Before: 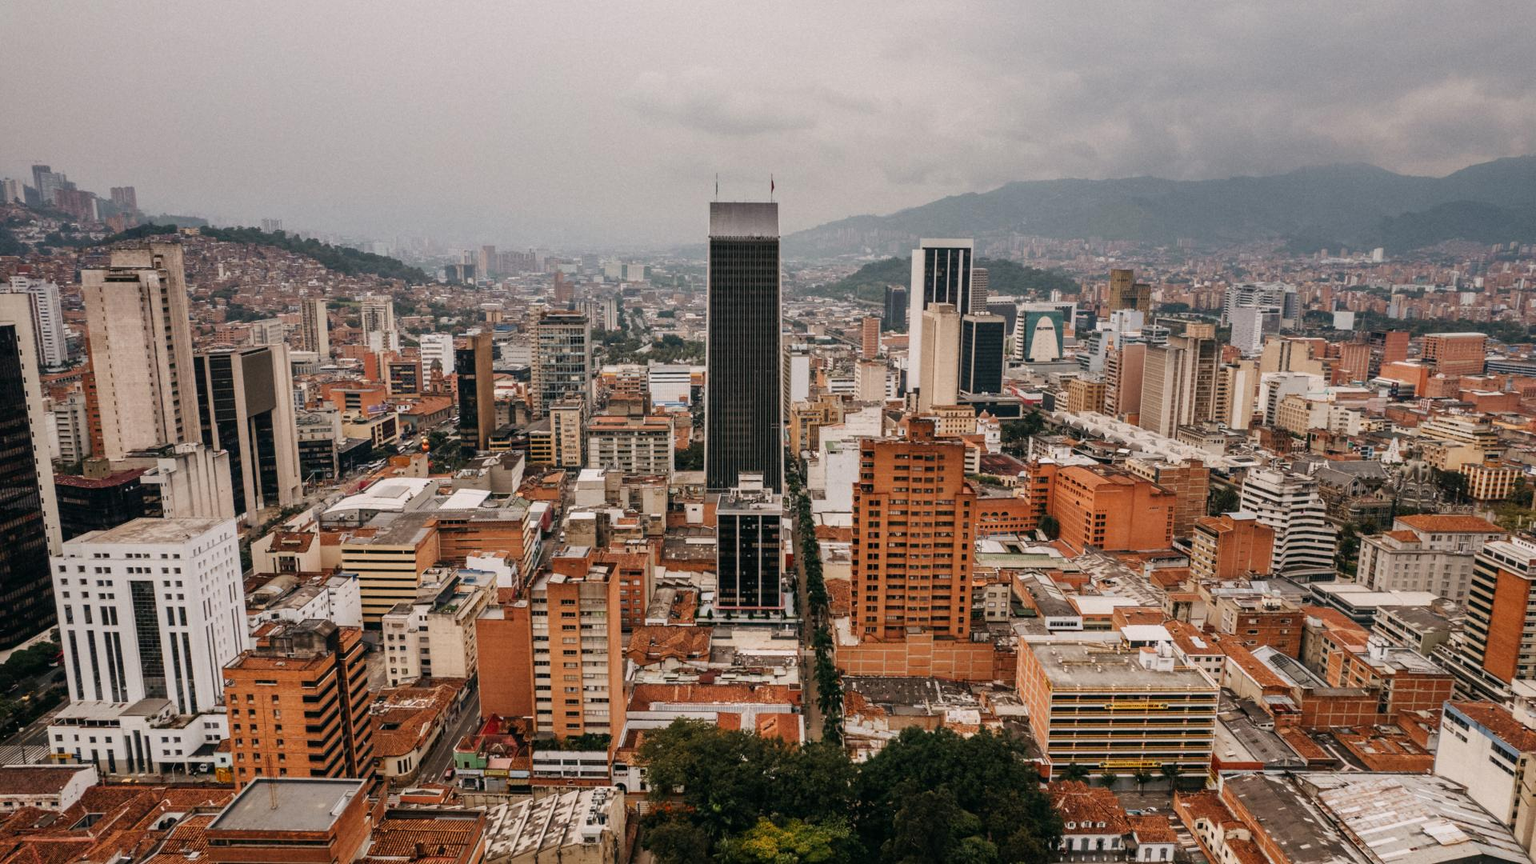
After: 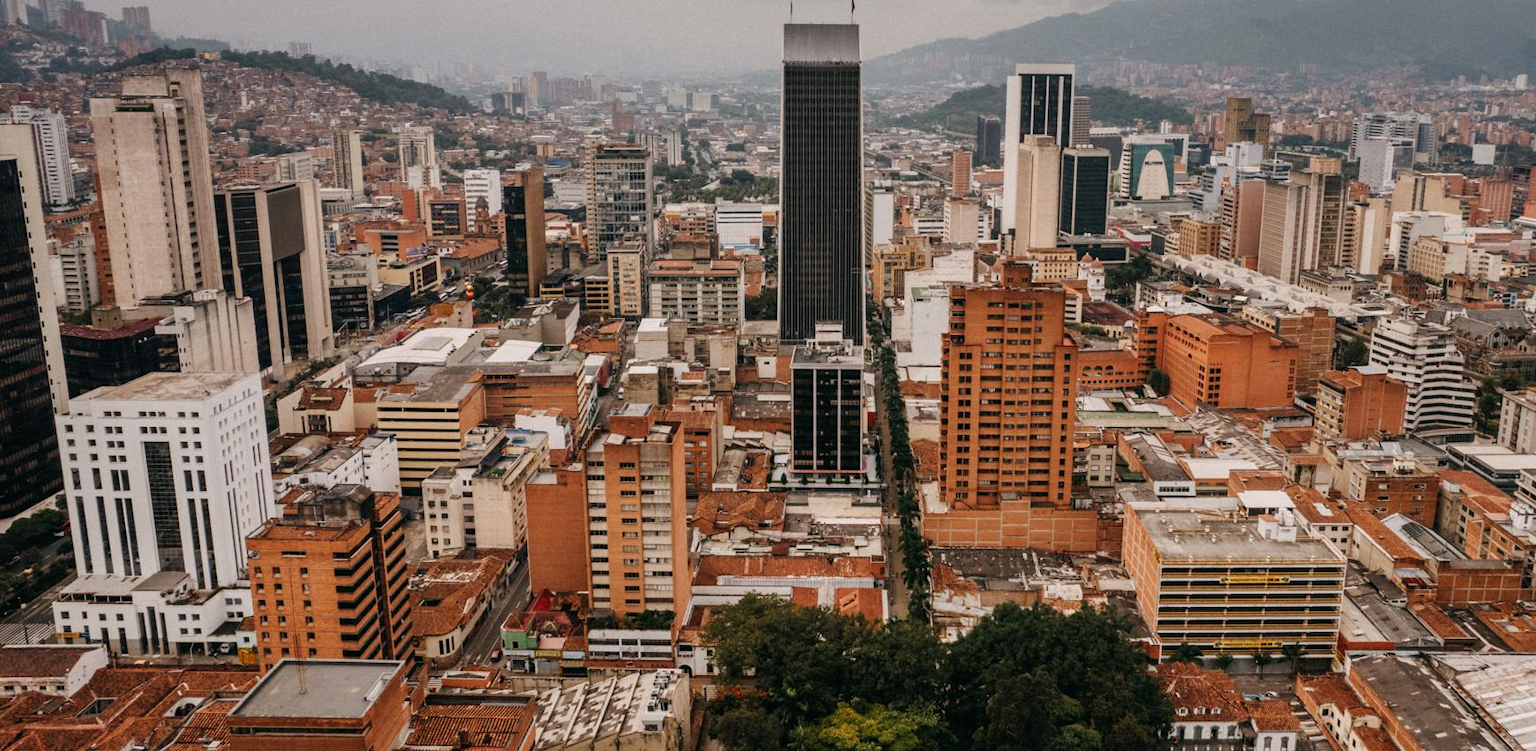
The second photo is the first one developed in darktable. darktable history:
crop: top 20.95%, right 9.424%, bottom 0.228%
